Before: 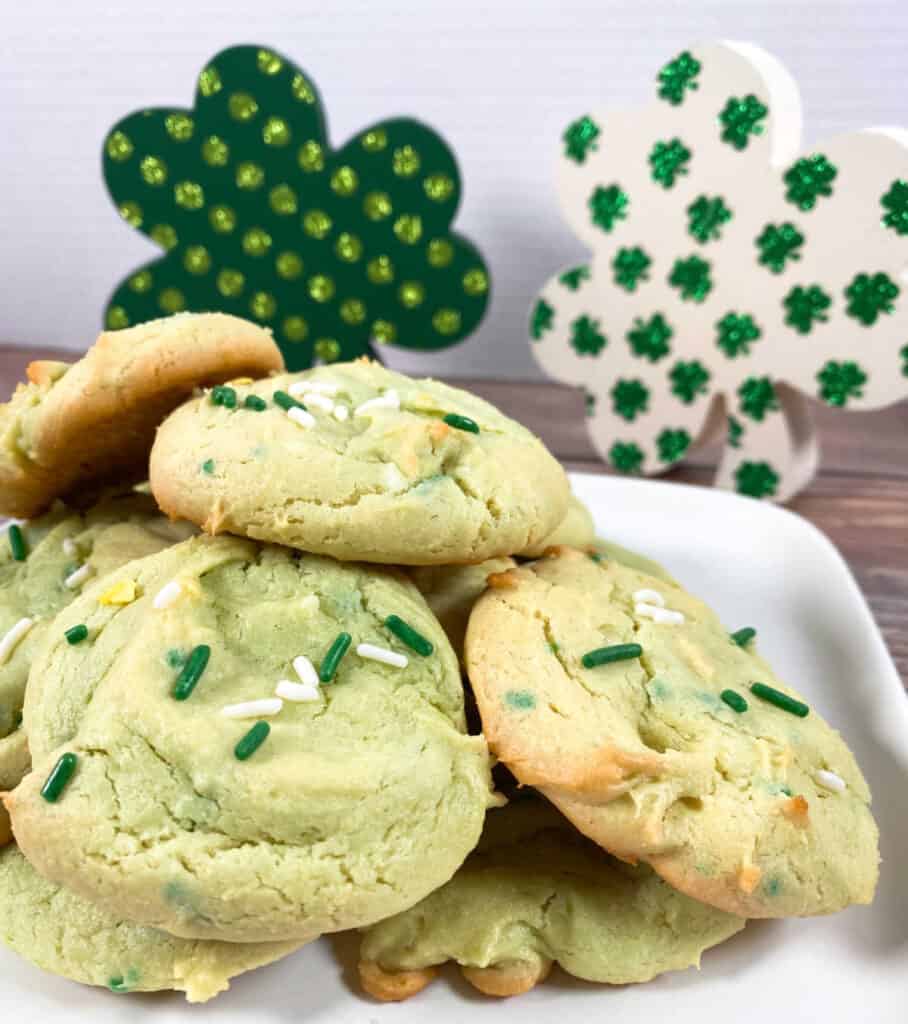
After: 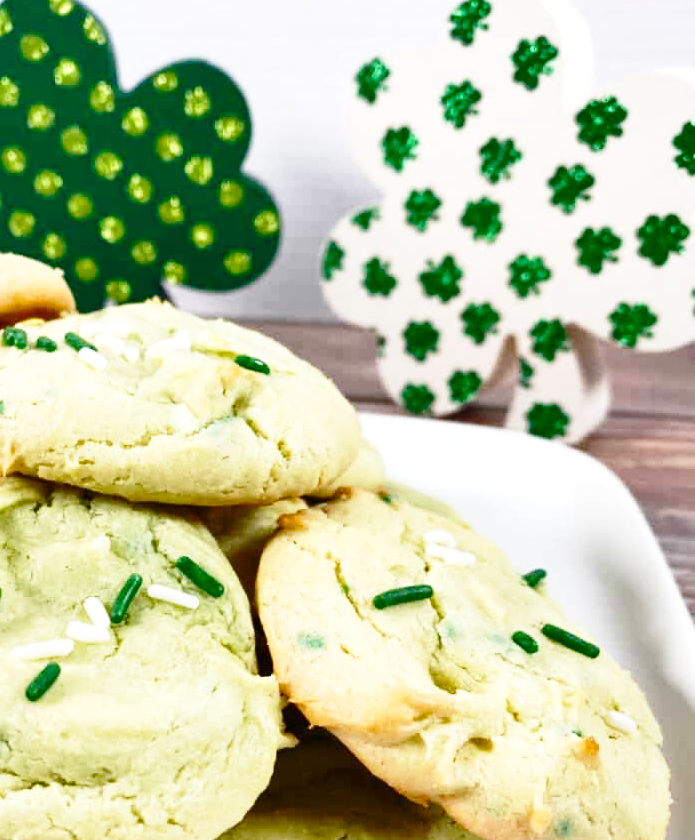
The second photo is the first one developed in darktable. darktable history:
shadows and highlights: shadows 49, highlights -41, soften with gaussian
base curve: curves: ch0 [(0, 0) (0.032, 0.037) (0.105, 0.228) (0.435, 0.76) (0.856, 0.983) (1, 1)], preserve colors none
crop: left 23.095%, top 5.827%, bottom 11.854%
